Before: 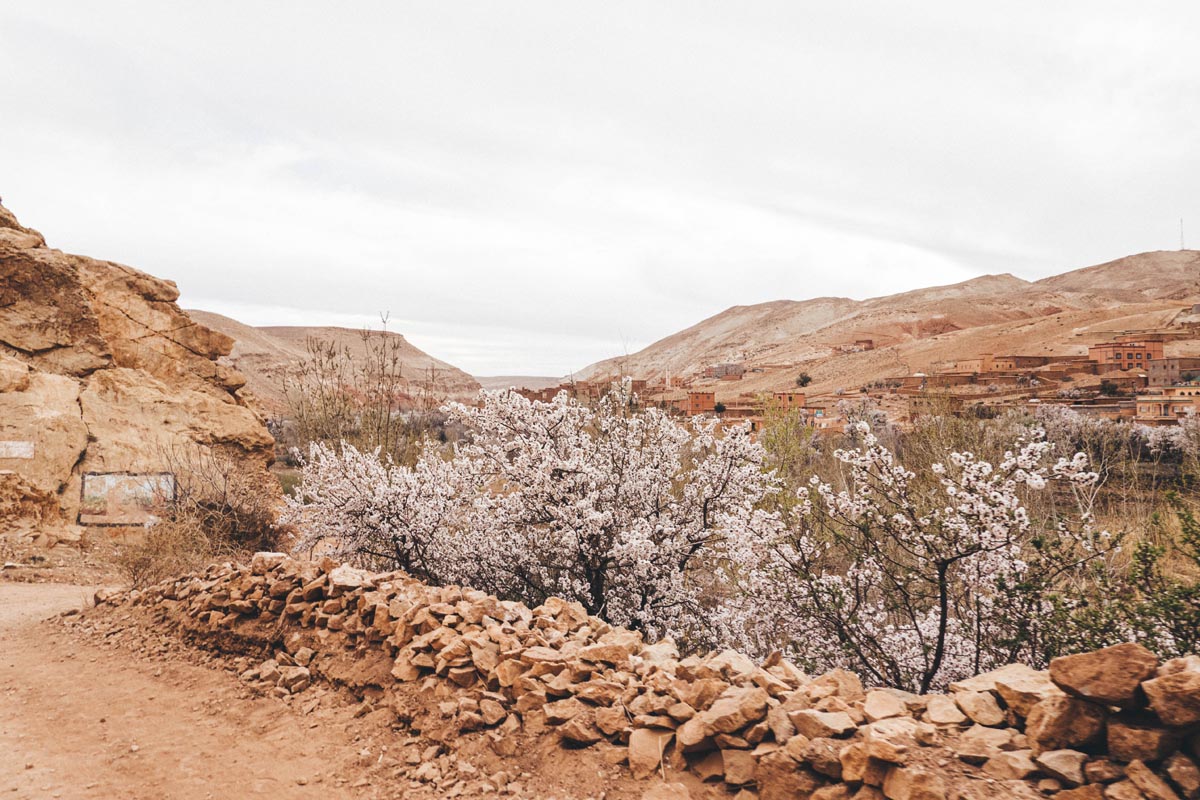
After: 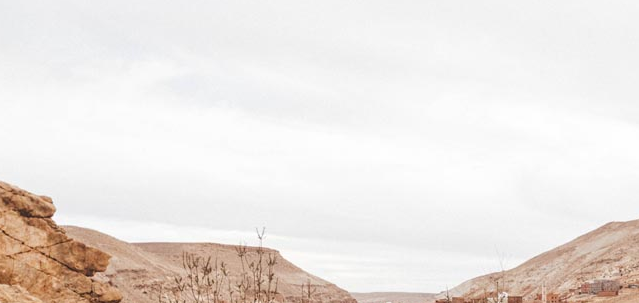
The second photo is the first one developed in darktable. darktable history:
crop: left 10.358%, top 10.544%, right 36.382%, bottom 51.506%
